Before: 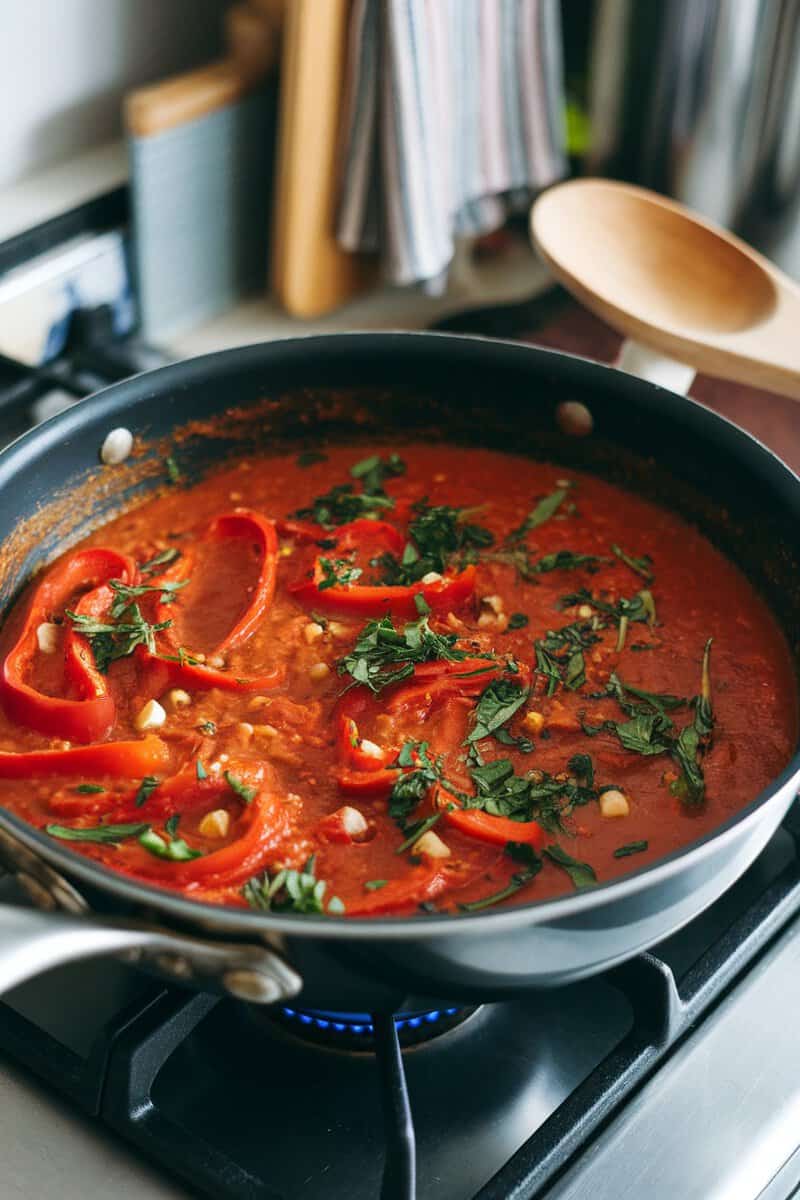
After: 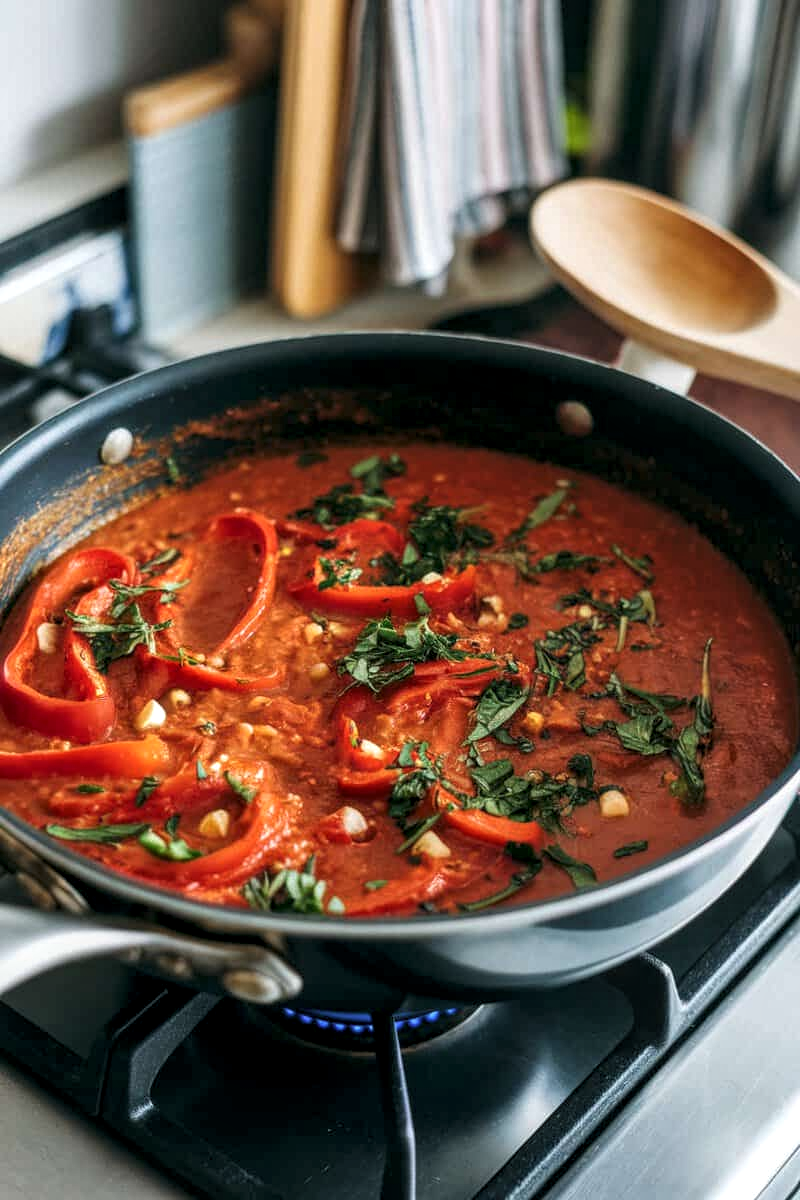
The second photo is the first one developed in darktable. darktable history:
local contrast: highlights 61%, detail 143%, midtone range 0.428
levels: mode automatic, black 0.023%, white 99.97%, levels [0.062, 0.494, 0.925]
